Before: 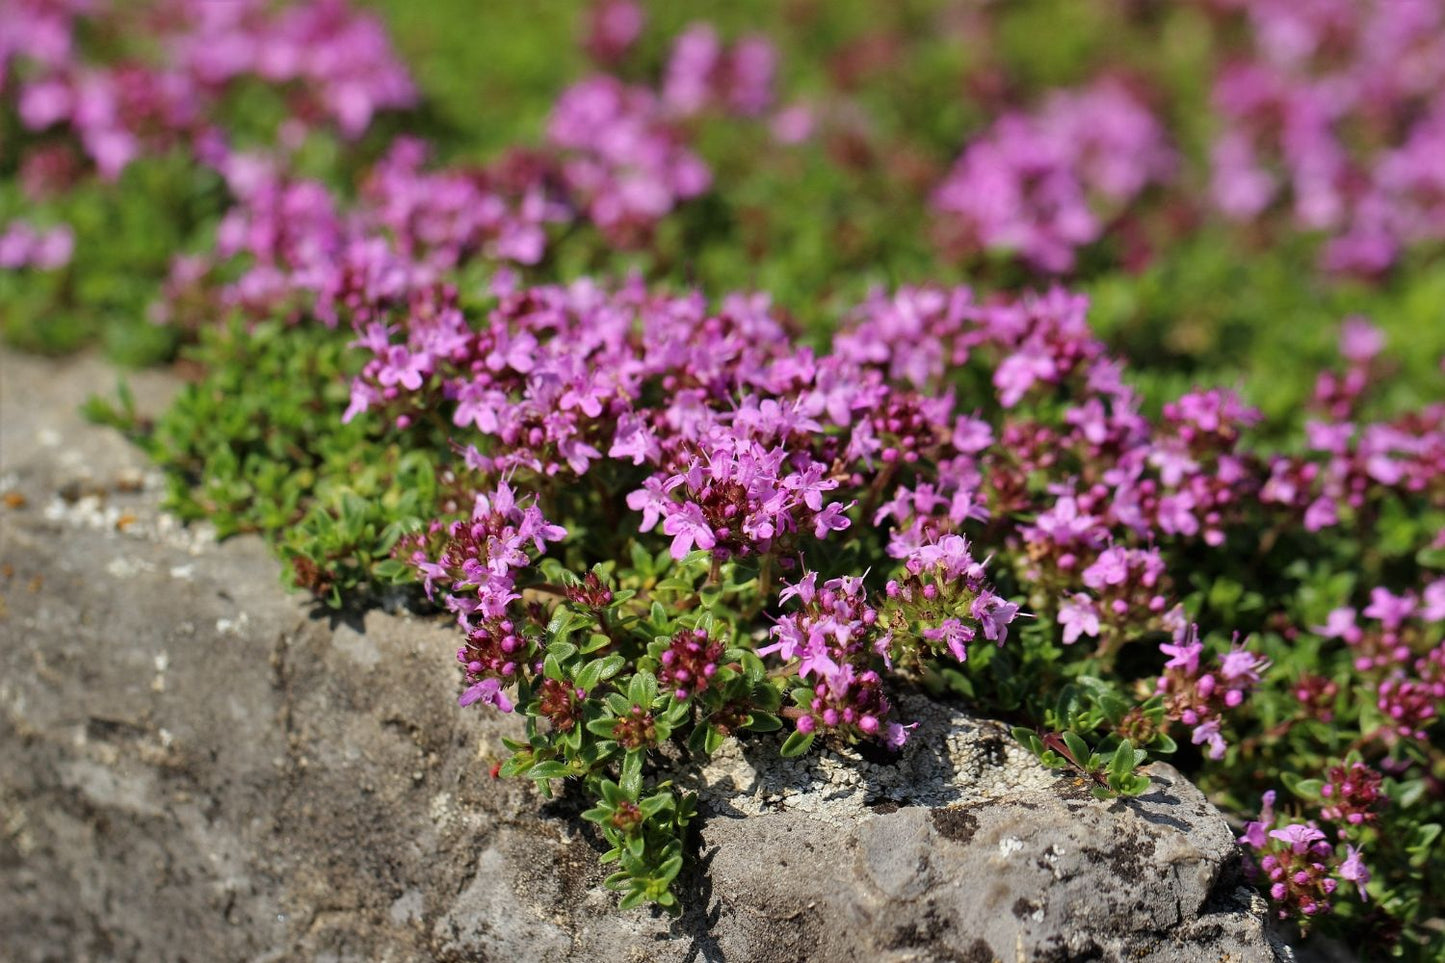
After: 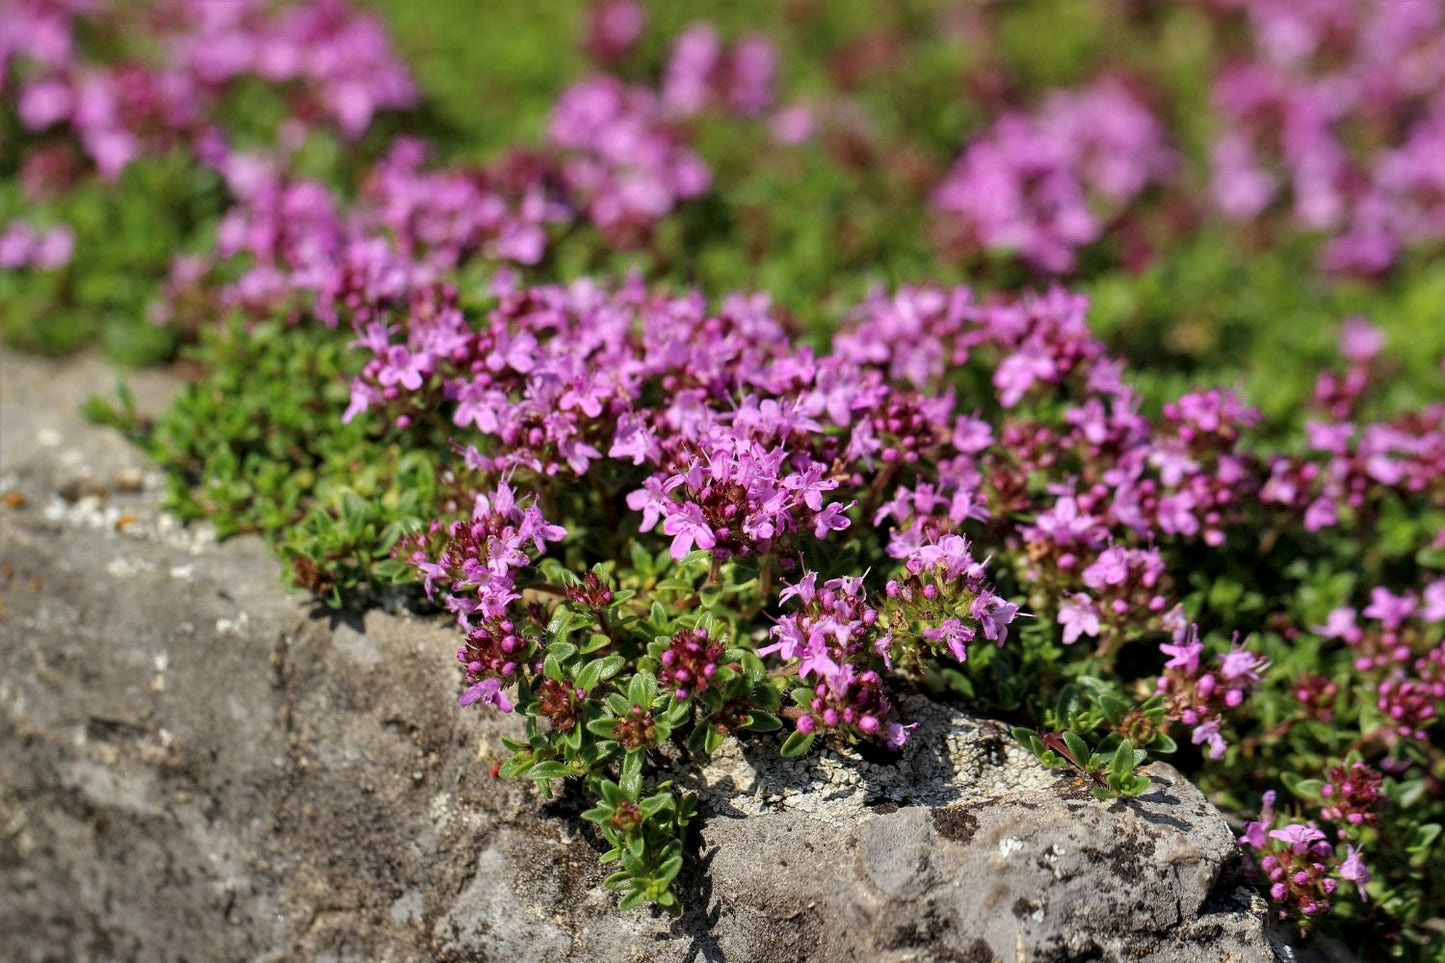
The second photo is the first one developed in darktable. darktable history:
local contrast: highlights 103%, shadows 99%, detail 131%, midtone range 0.2
